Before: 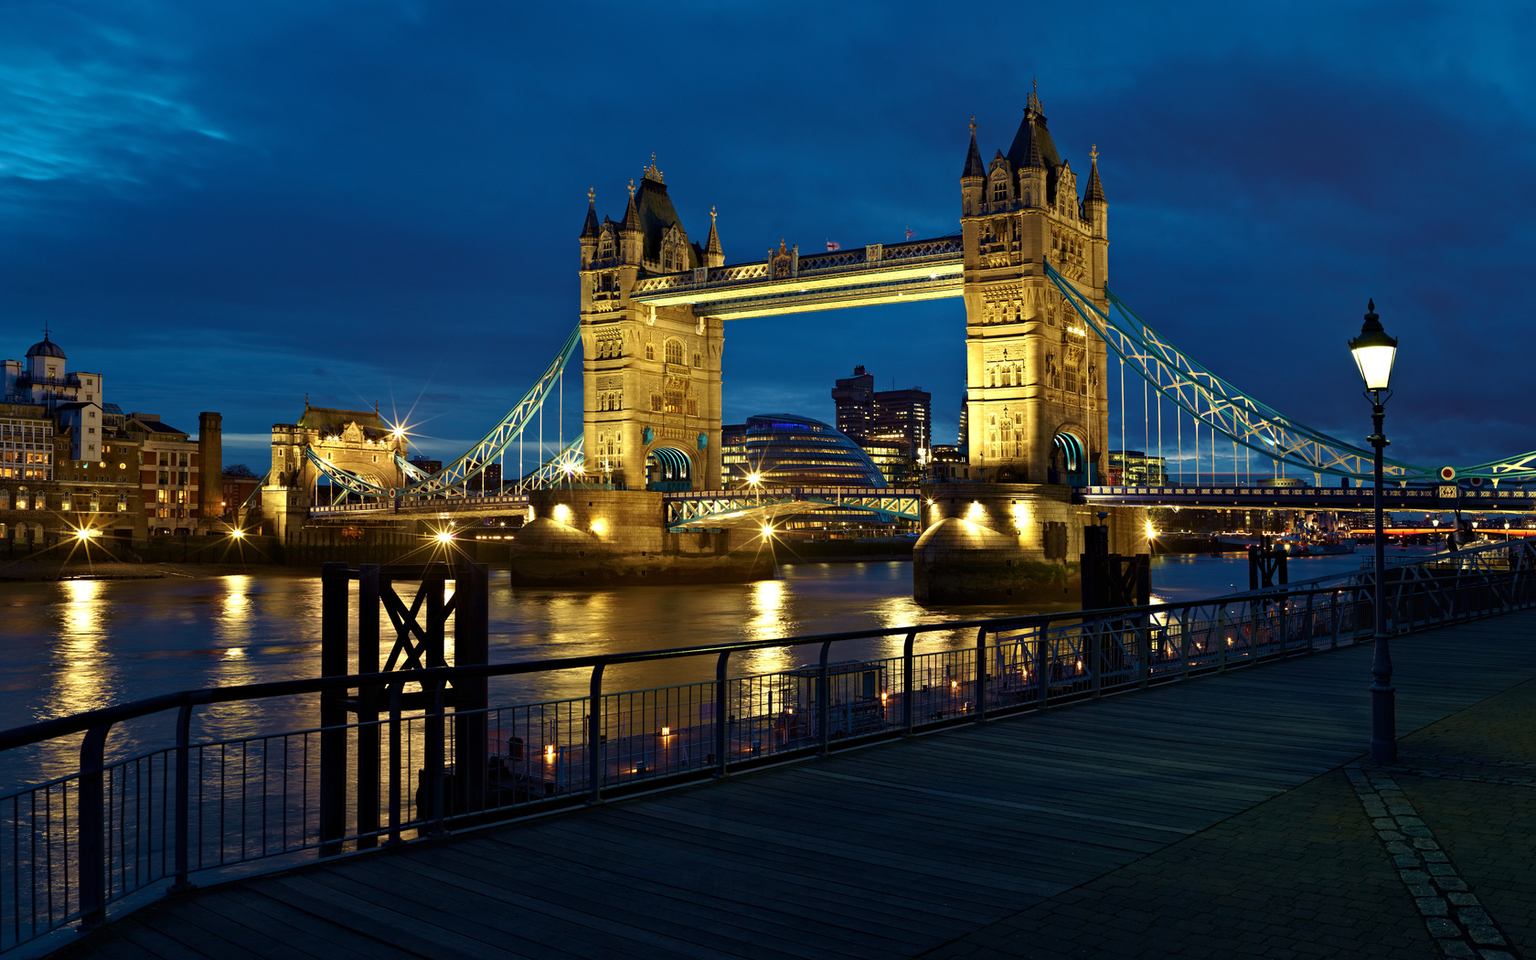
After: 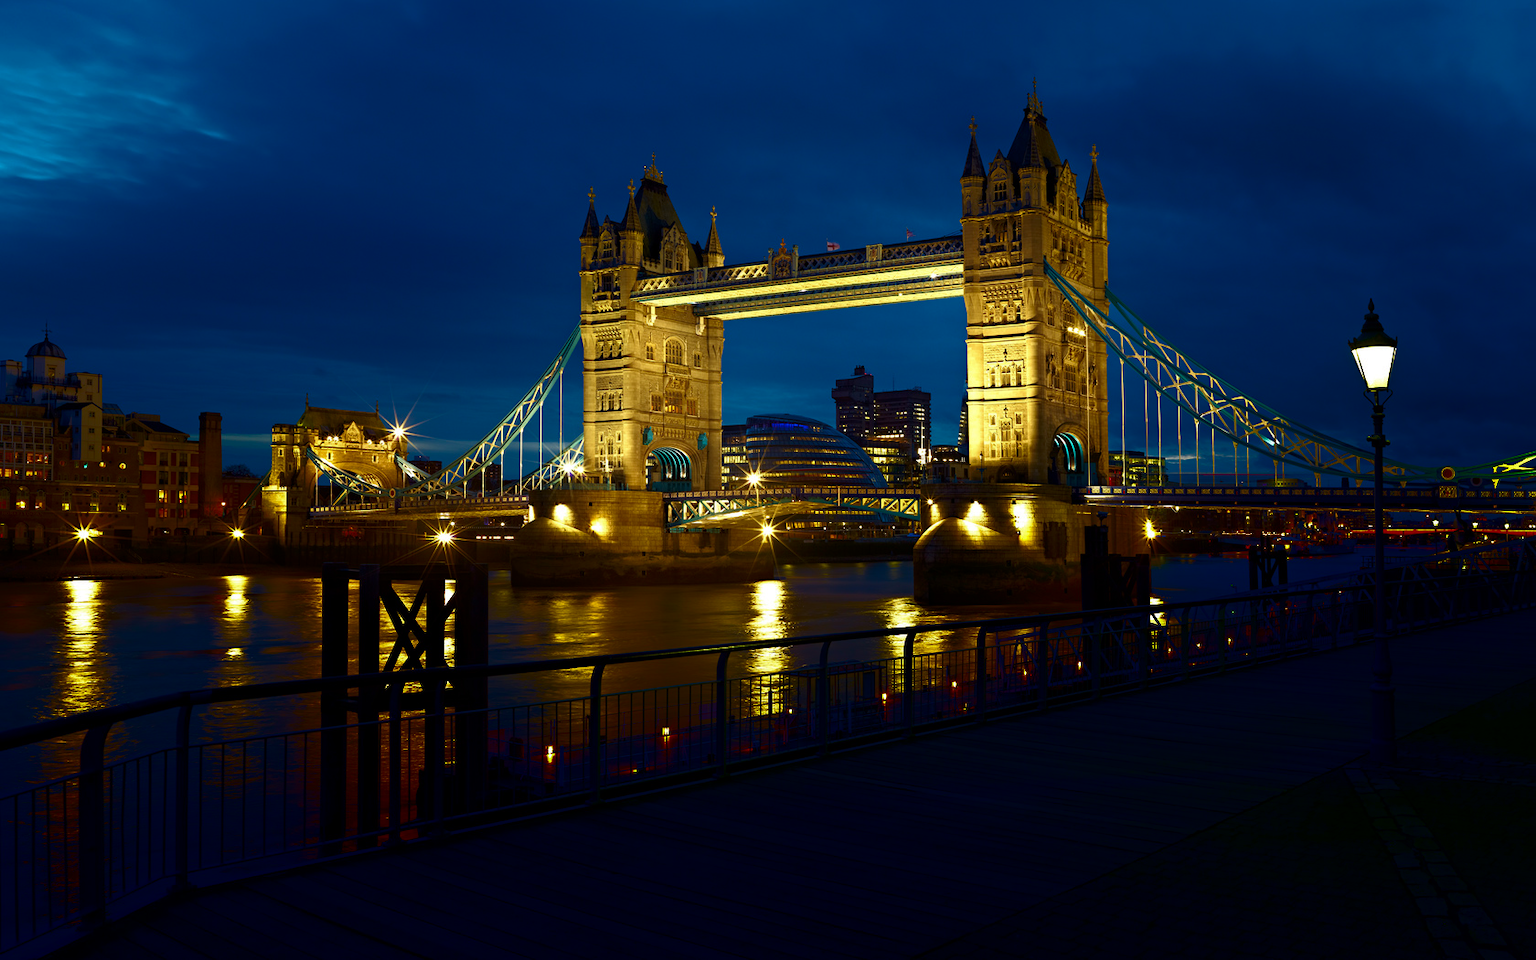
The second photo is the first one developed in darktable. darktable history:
shadows and highlights: shadows -87.38, highlights -35.99, soften with gaussian
